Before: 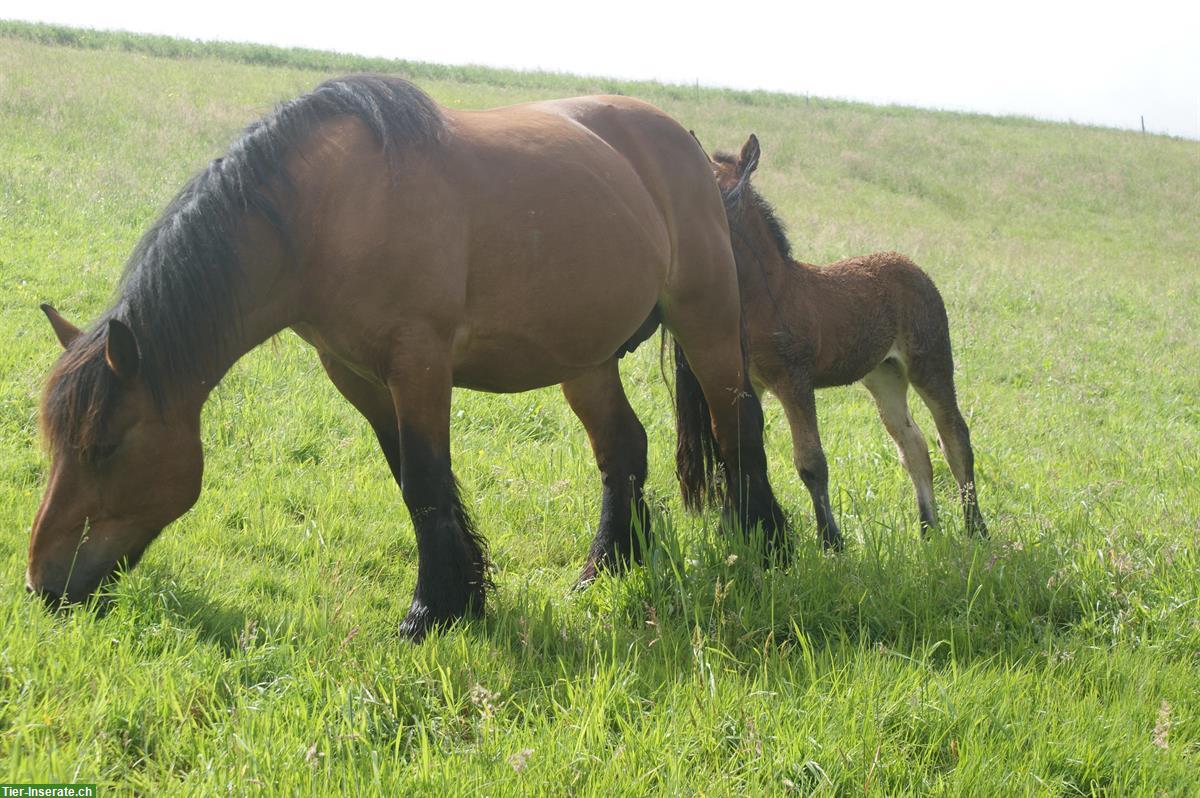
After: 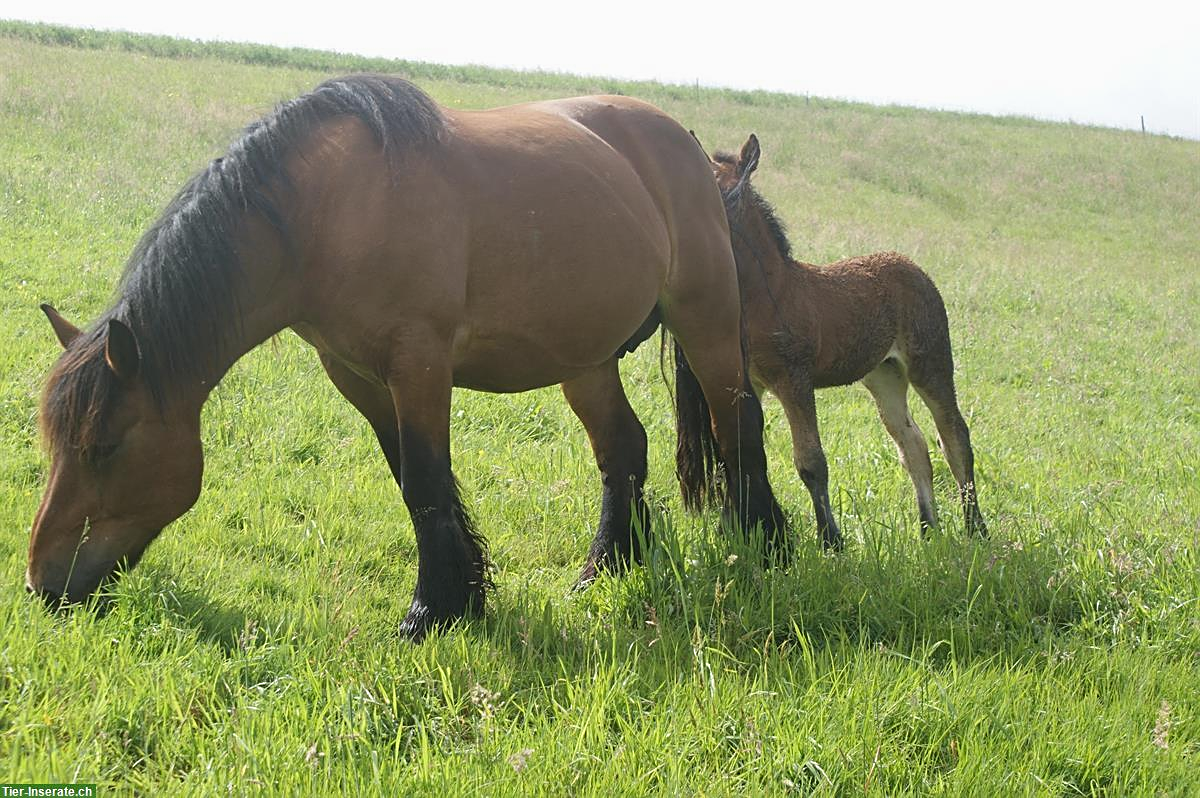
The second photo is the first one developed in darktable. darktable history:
sharpen: on, module defaults
exposure: exposure -0.05 EV
